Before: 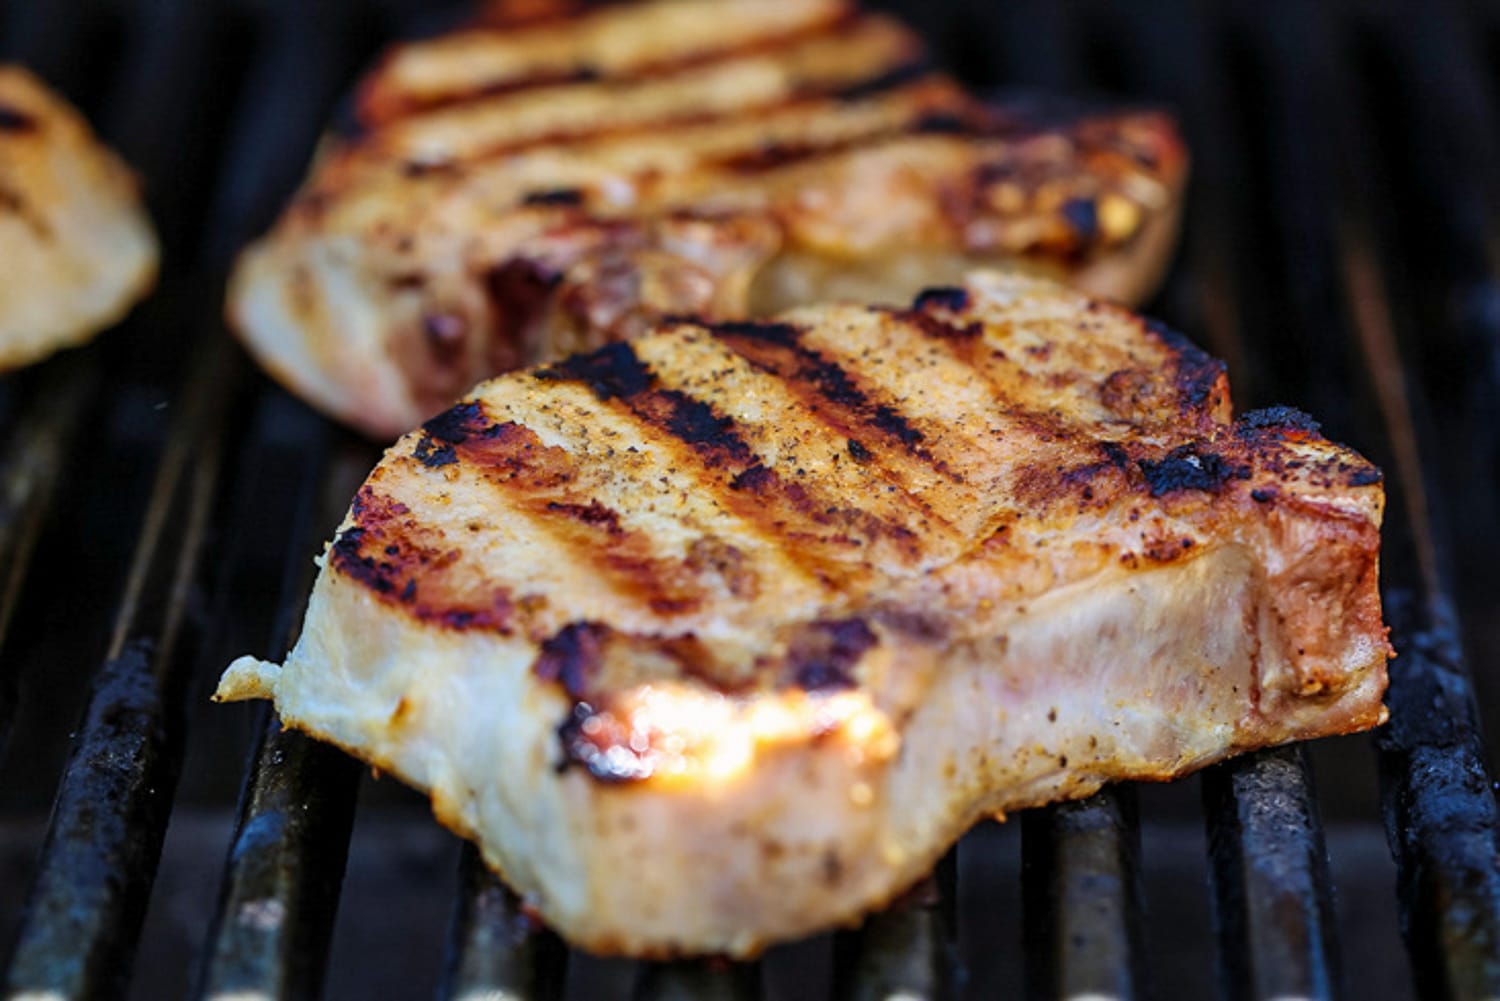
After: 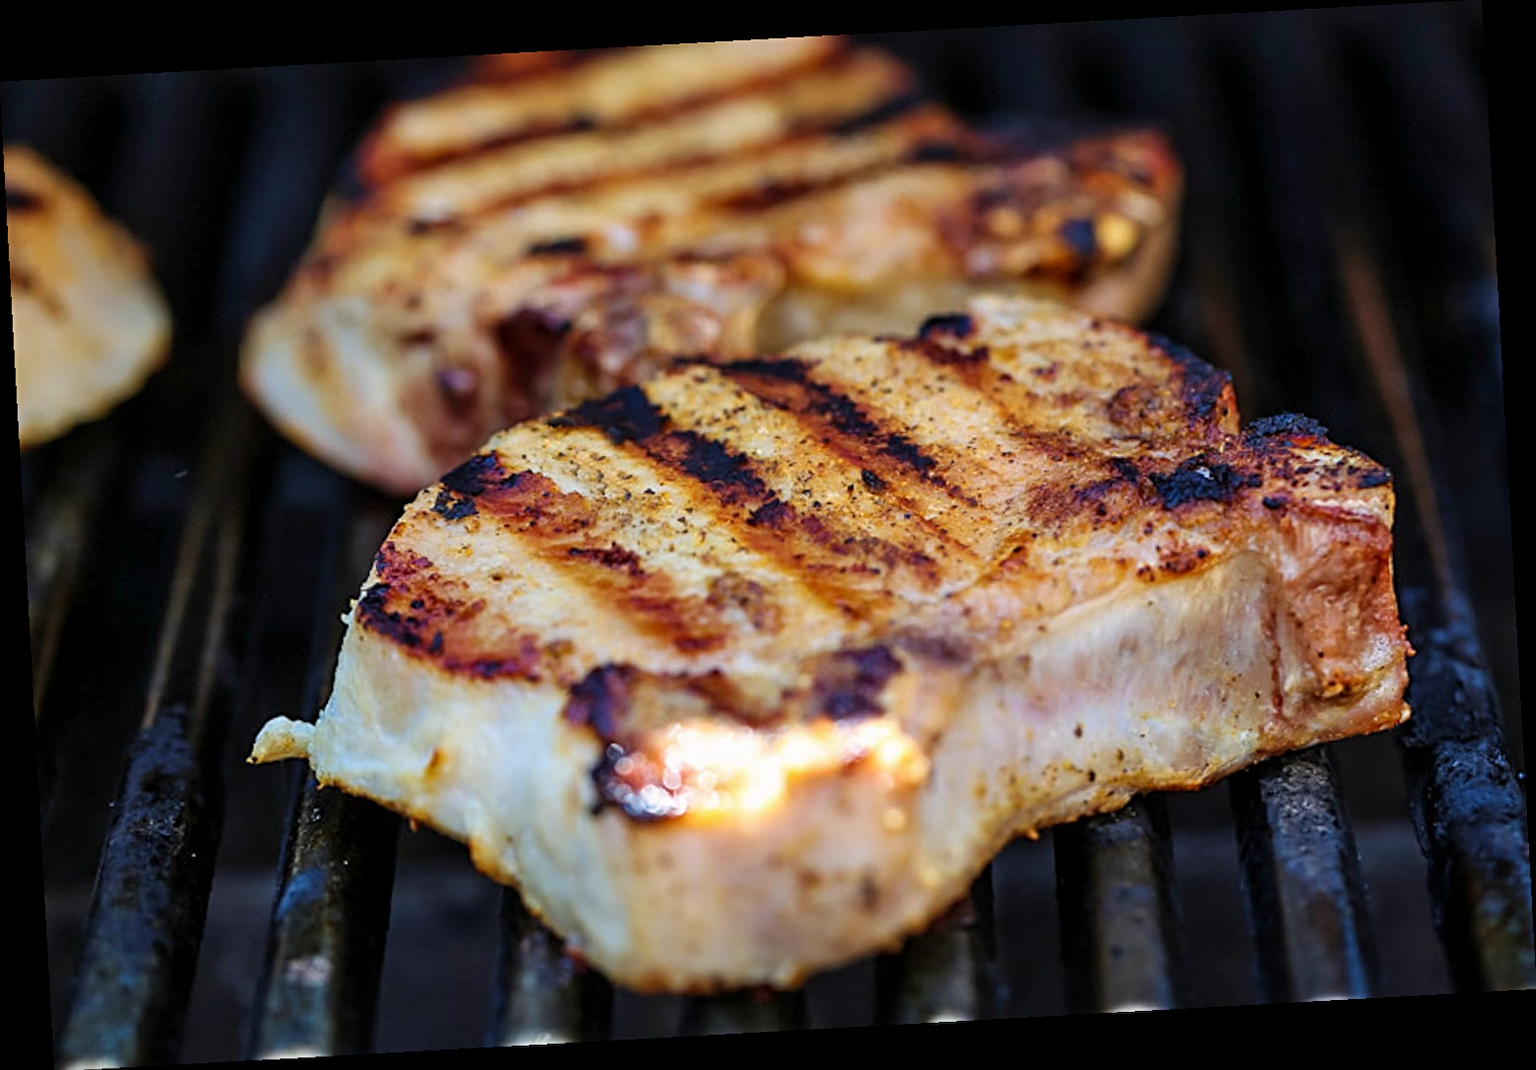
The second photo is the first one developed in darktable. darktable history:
rotate and perspective: rotation -3.18°, automatic cropping off
sharpen: radius 2.529, amount 0.323
